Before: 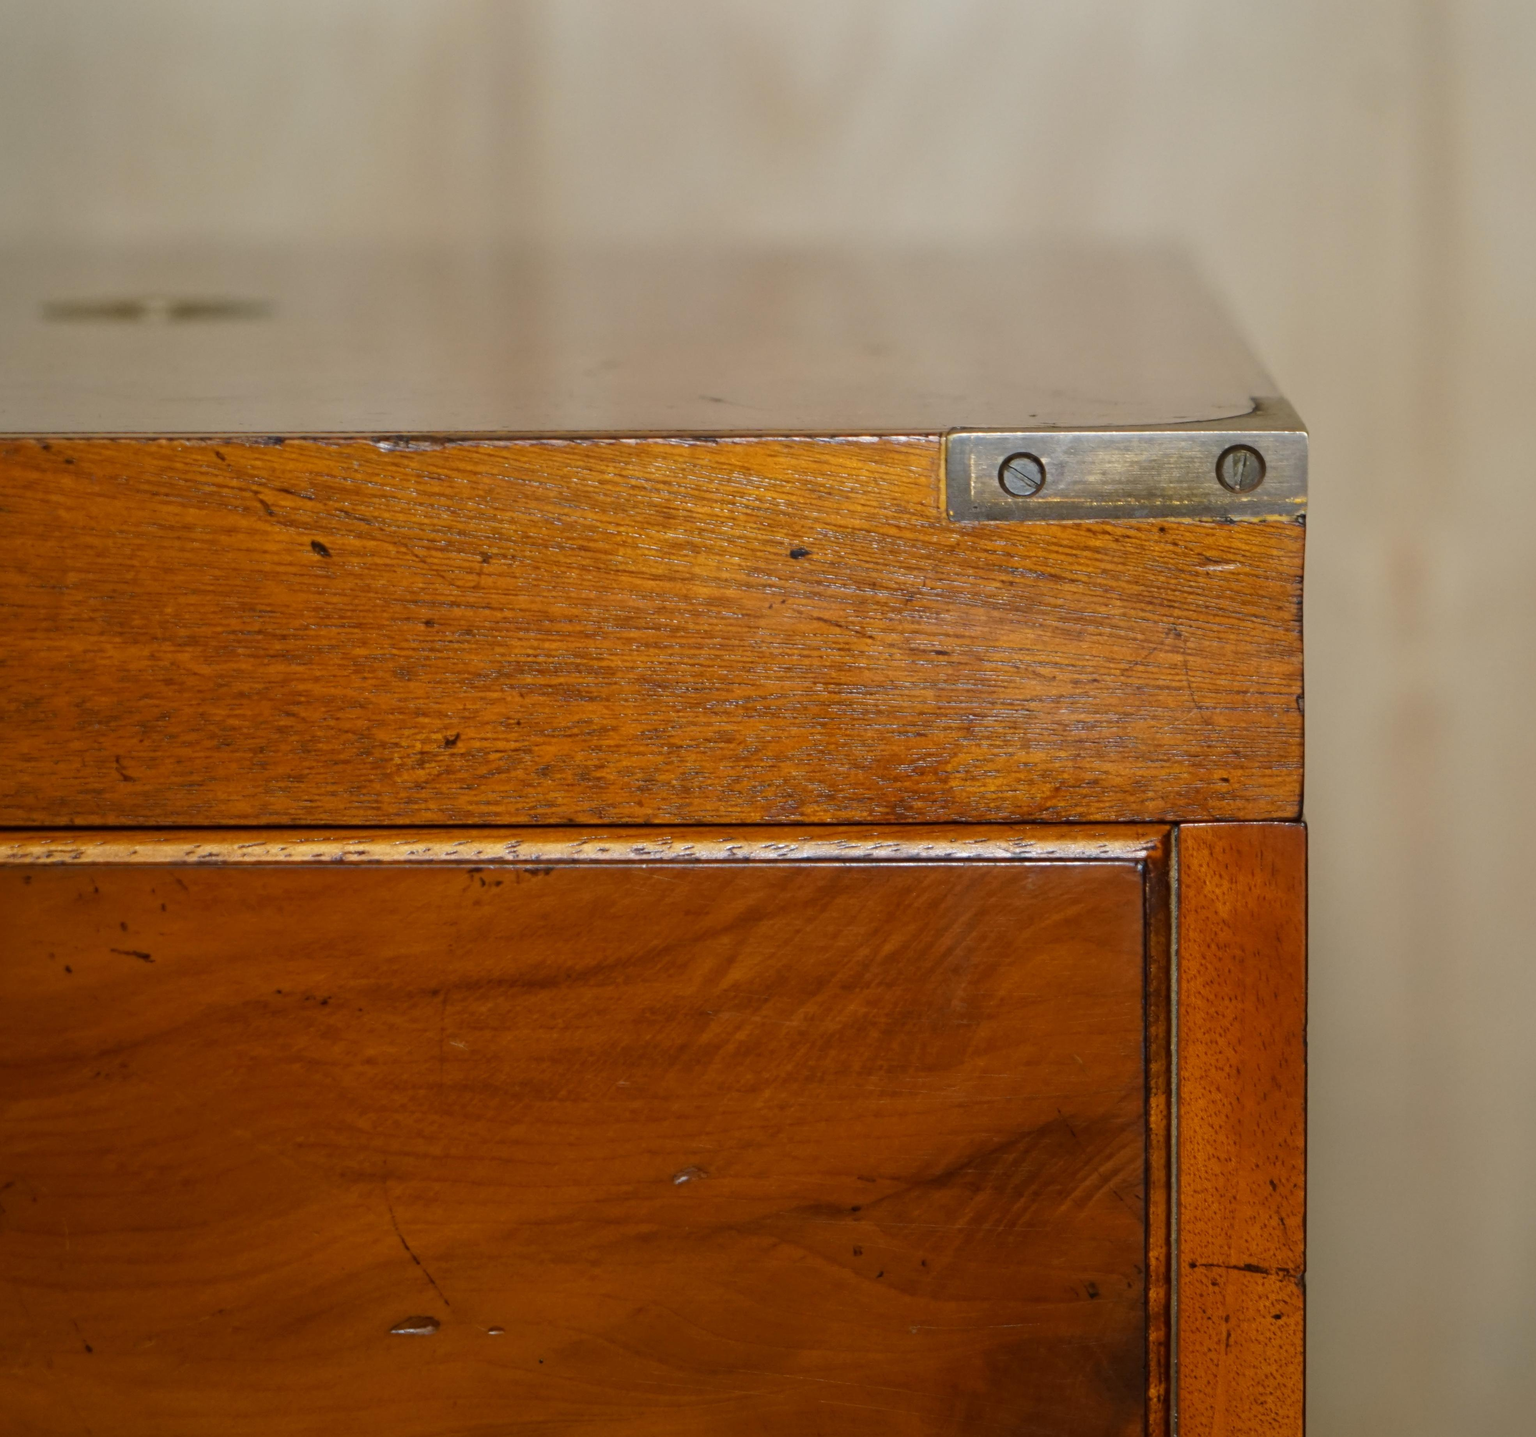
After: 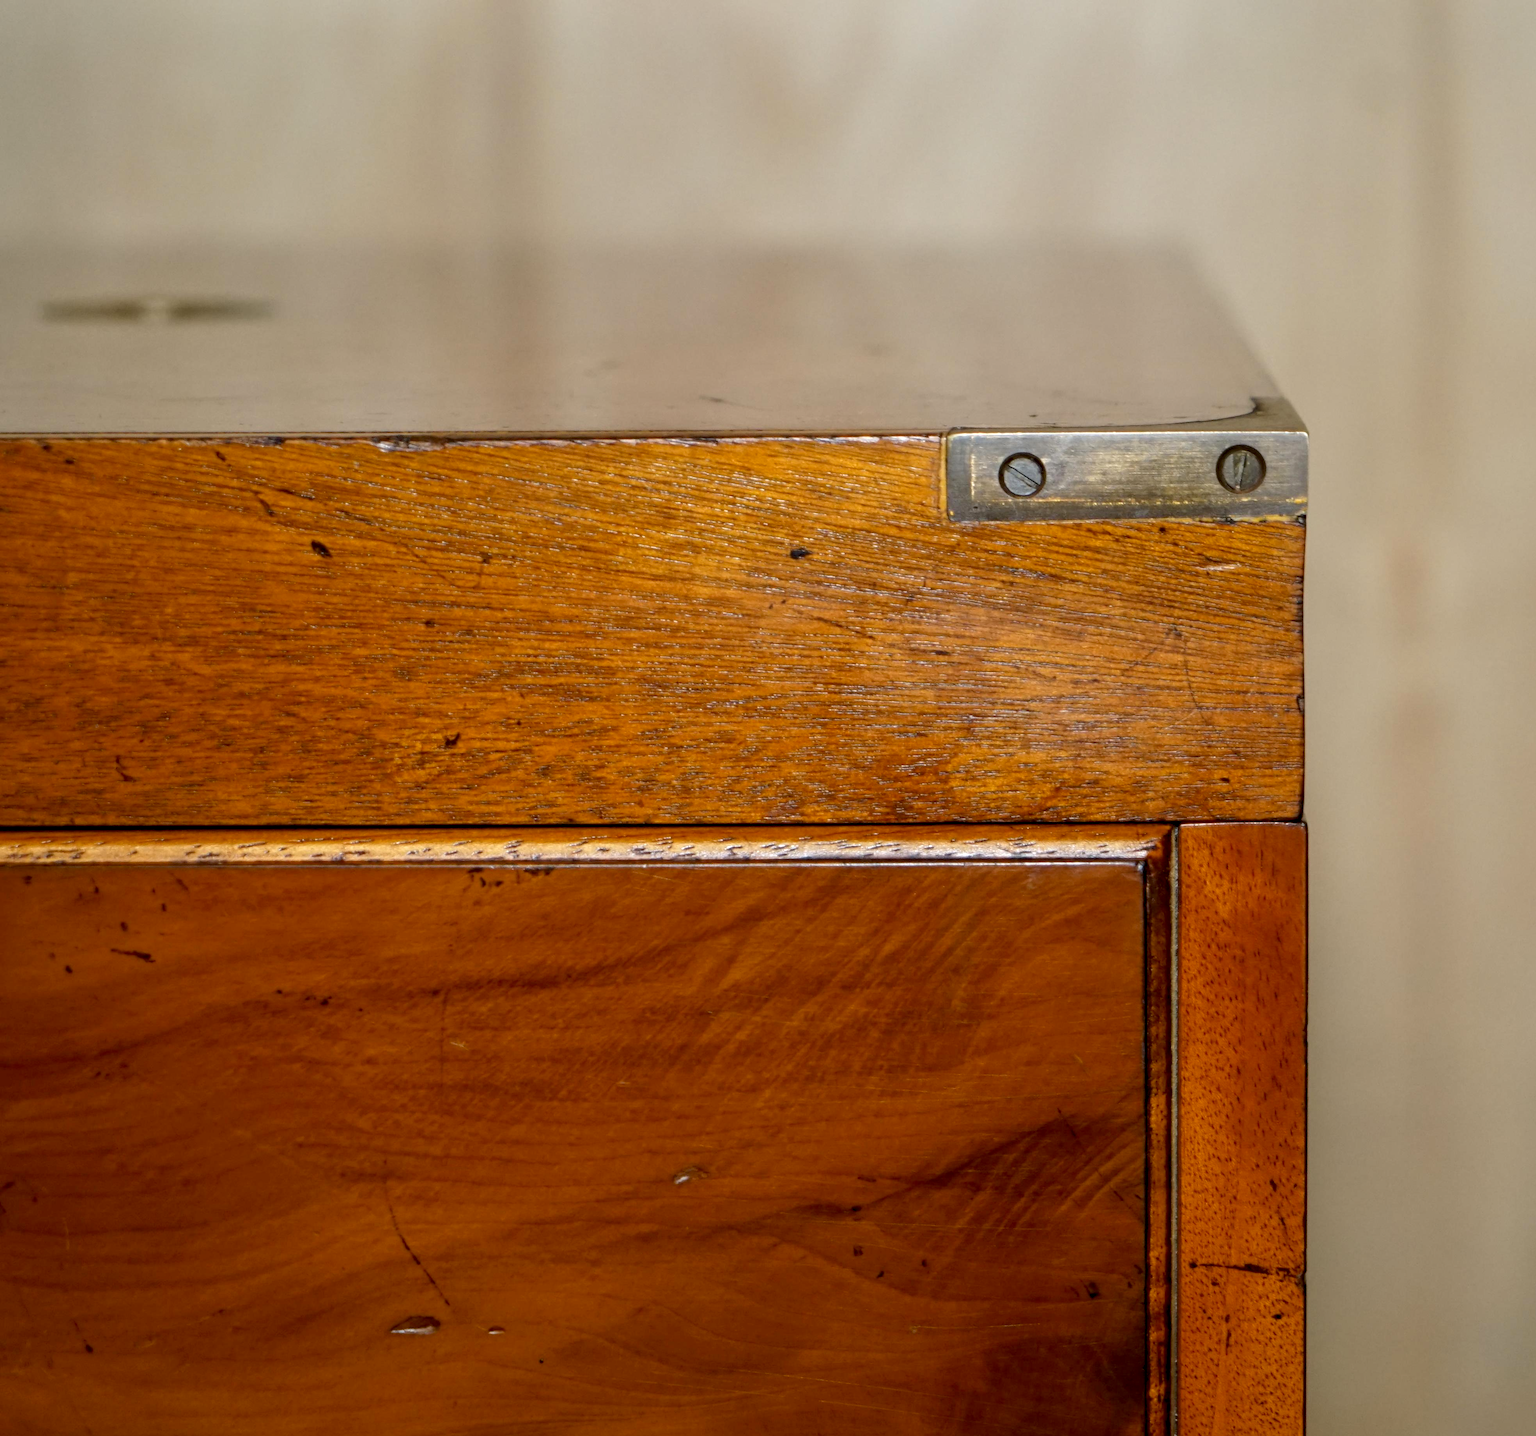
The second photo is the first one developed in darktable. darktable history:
exposure: black level correction 0.007, exposure 0.159 EV, compensate highlight preservation false
local contrast: on, module defaults
